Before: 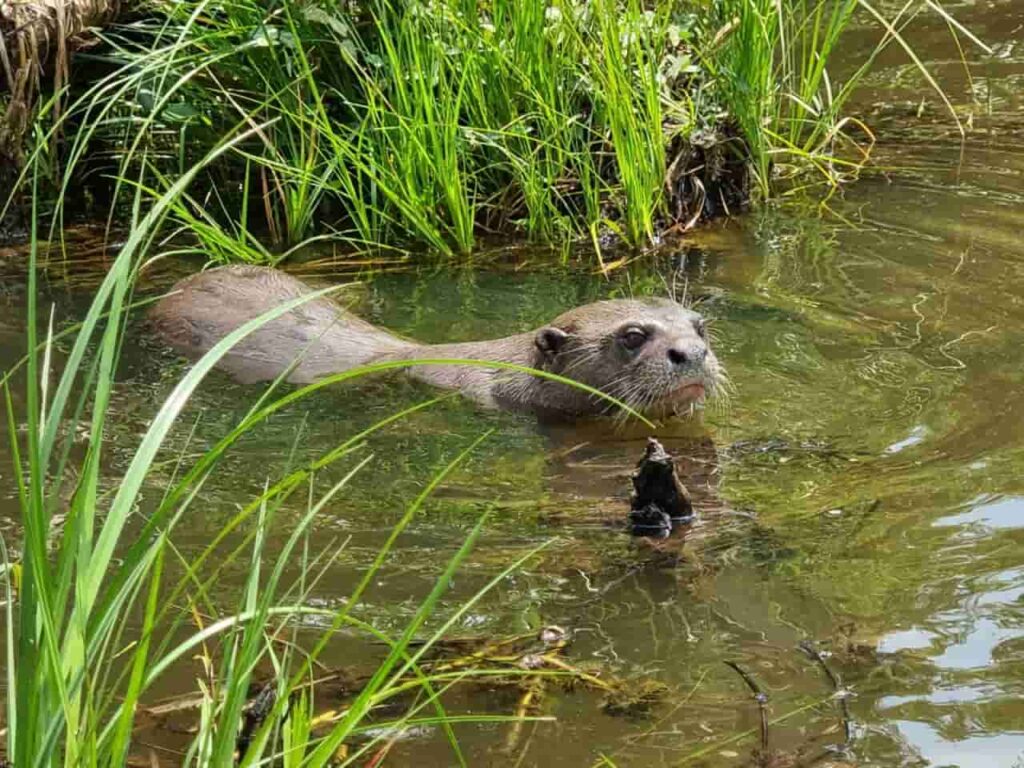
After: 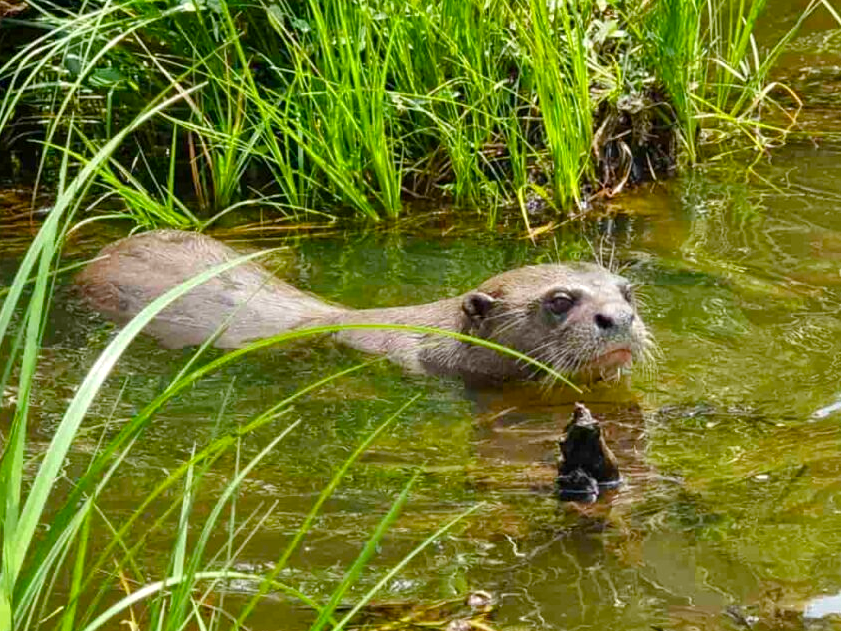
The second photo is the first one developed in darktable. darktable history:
shadows and highlights: radius 118.69, shadows 42.21, highlights -61.56, soften with gaussian
color balance rgb: perceptual saturation grading › global saturation 35%, perceptual saturation grading › highlights -30%, perceptual saturation grading › shadows 35%, perceptual brilliance grading › global brilliance 3%, perceptual brilliance grading › highlights -3%, perceptual brilliance grading › shadows 3%
crop and rotate: left 7.196%, top 4.574%, right 10.605%, bottom 13.178%
exposure: exposure 0.207 EV, compensate highlight preservation false
